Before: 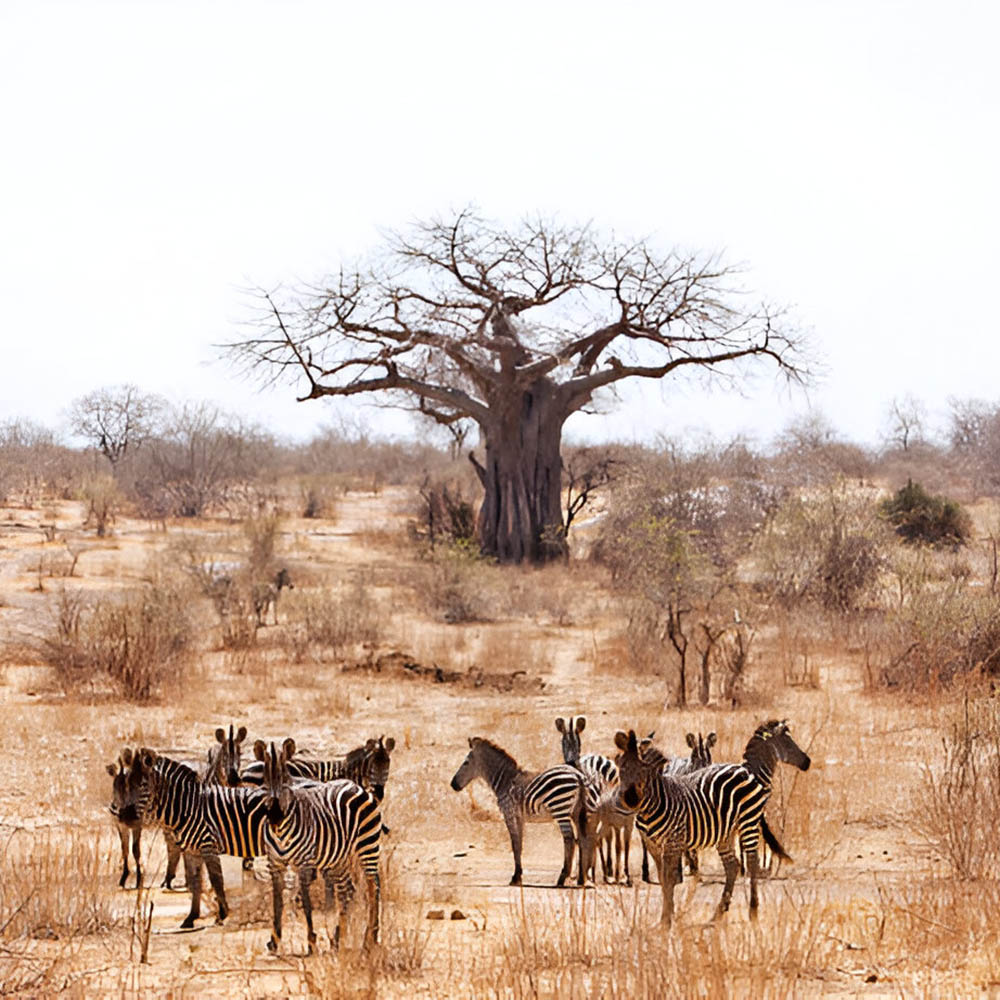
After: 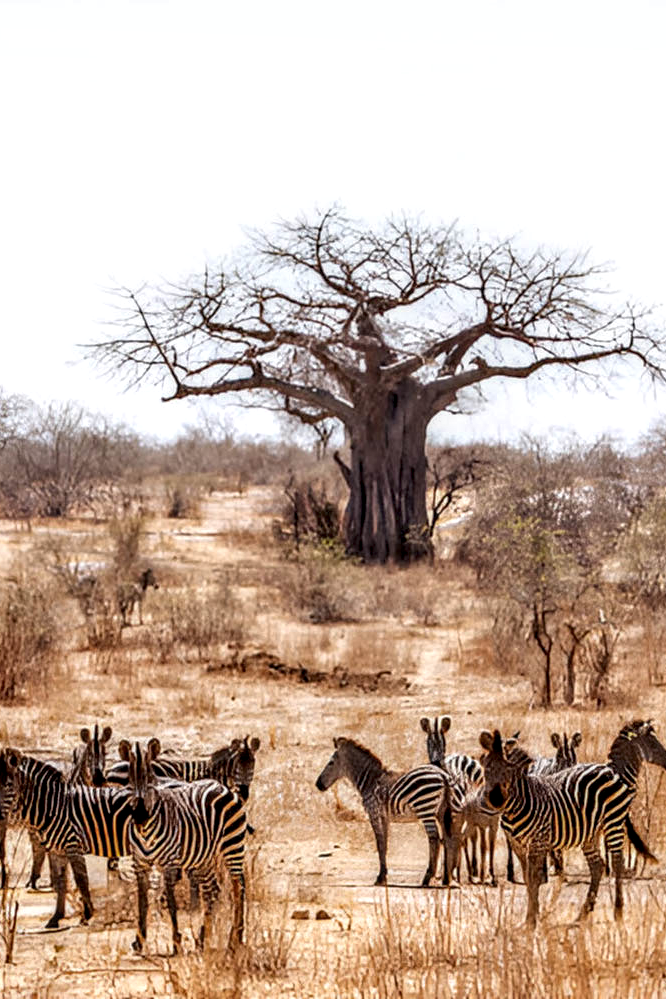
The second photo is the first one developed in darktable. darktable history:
local contrast: highlights 25%, detail 150%
crop and rotate: left 13.537%, right 19.796%
